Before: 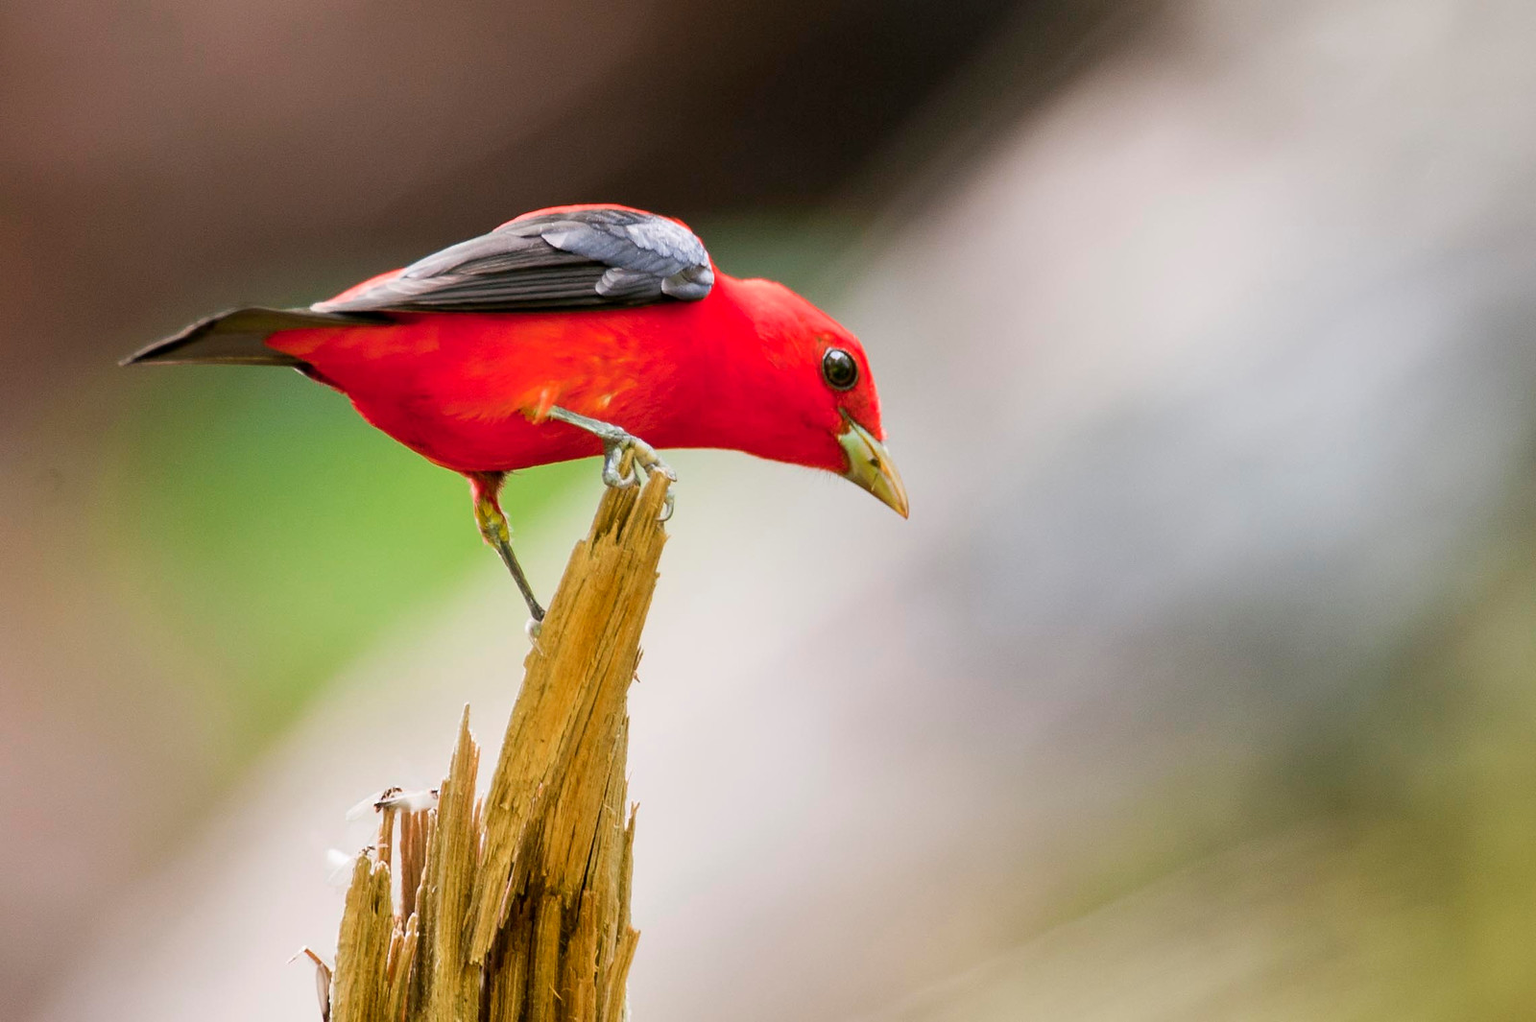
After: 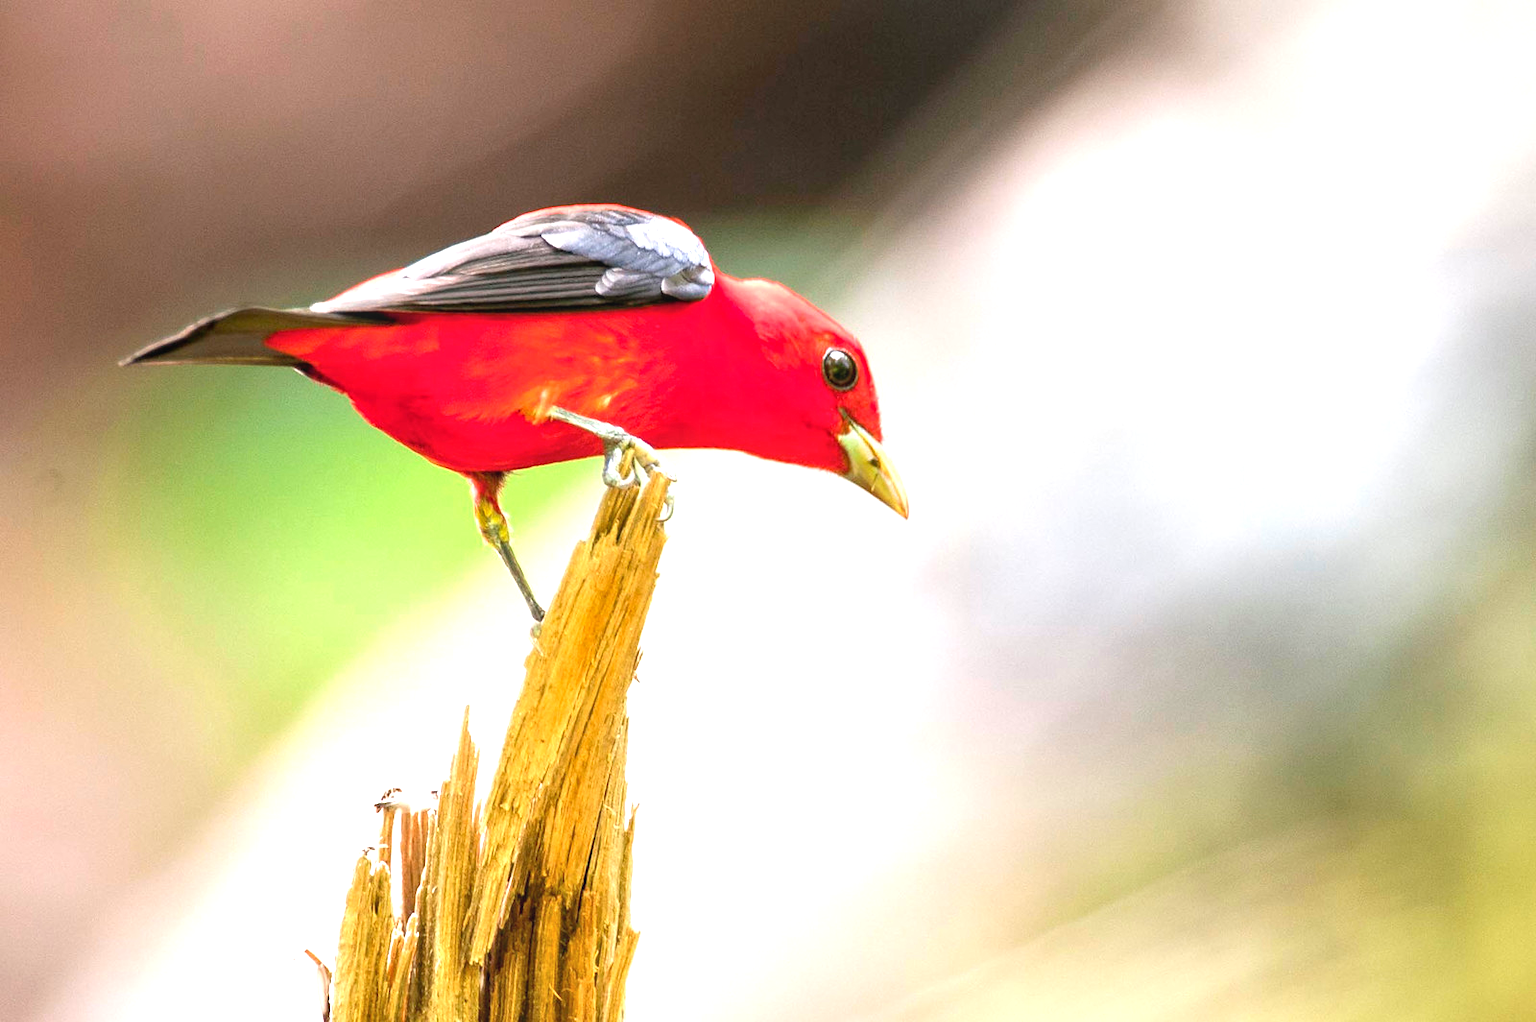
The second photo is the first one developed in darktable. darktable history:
exposure: exposure 1.148 EV, compensate highlight preservation false
local contrast: detail 110%
